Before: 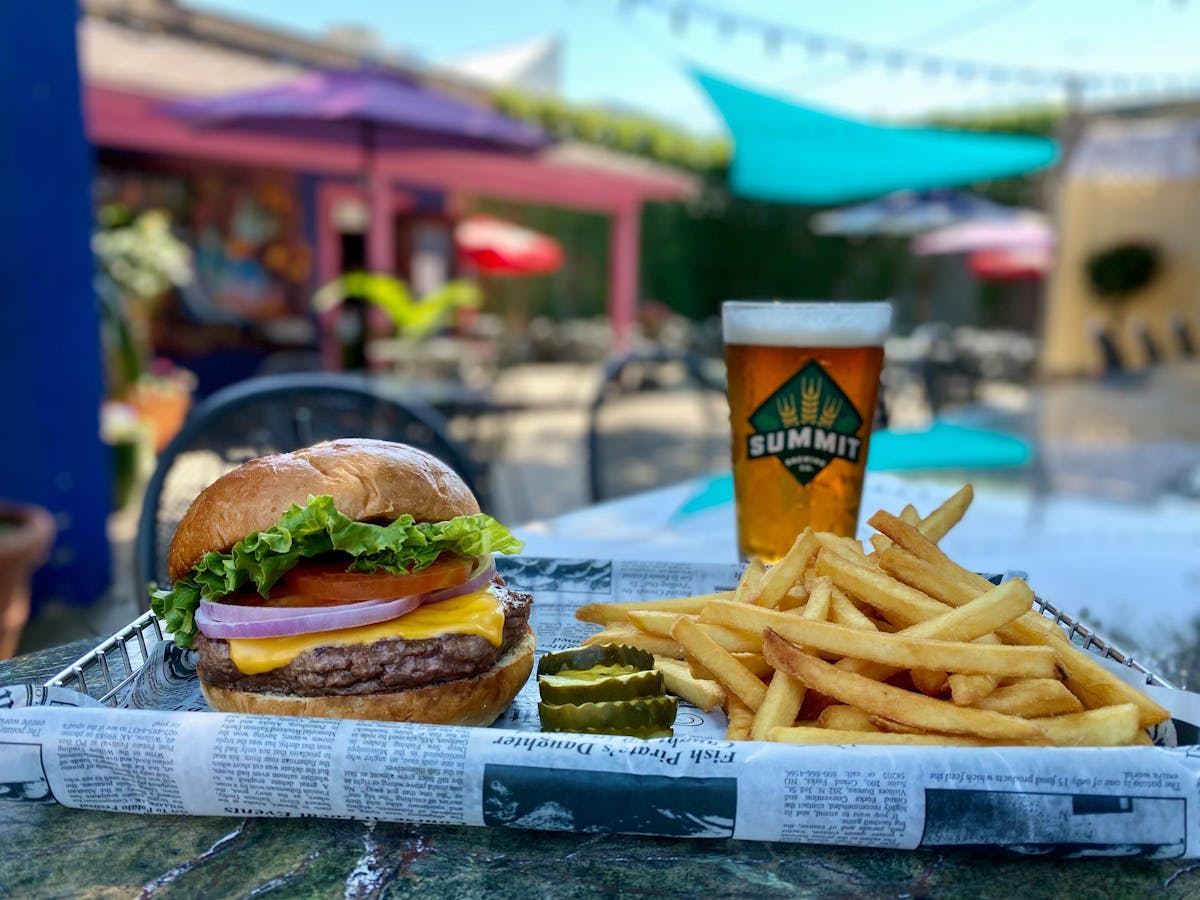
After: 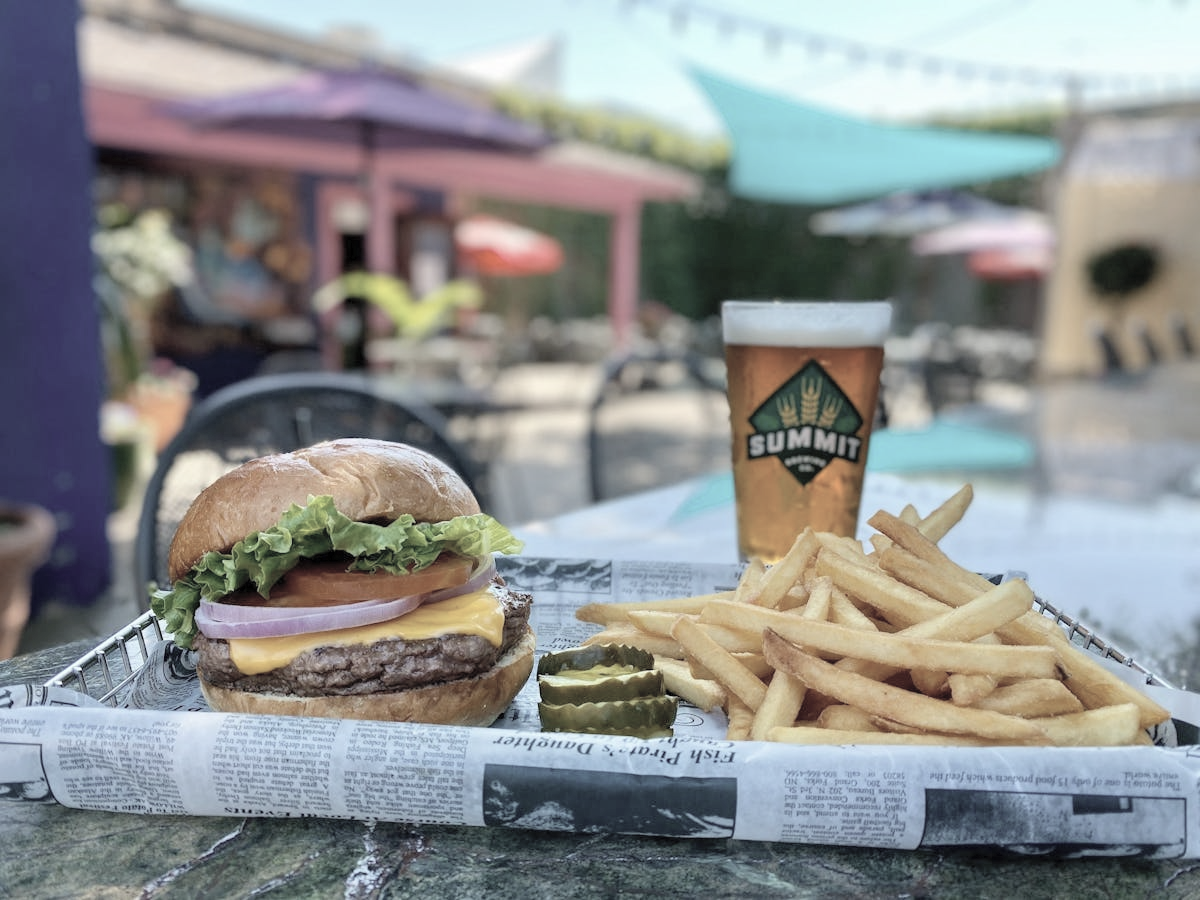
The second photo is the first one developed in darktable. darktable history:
contrast brightness saturation: brightness 0.187, saturation -0.518
